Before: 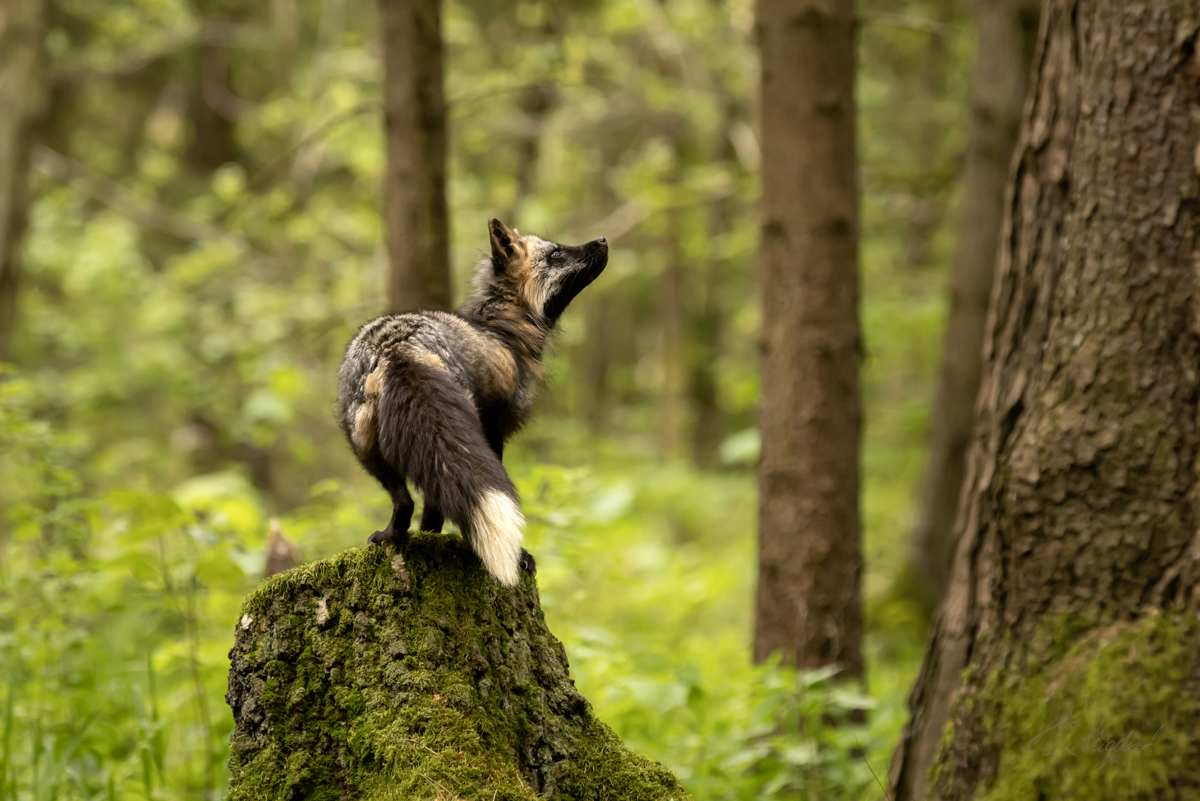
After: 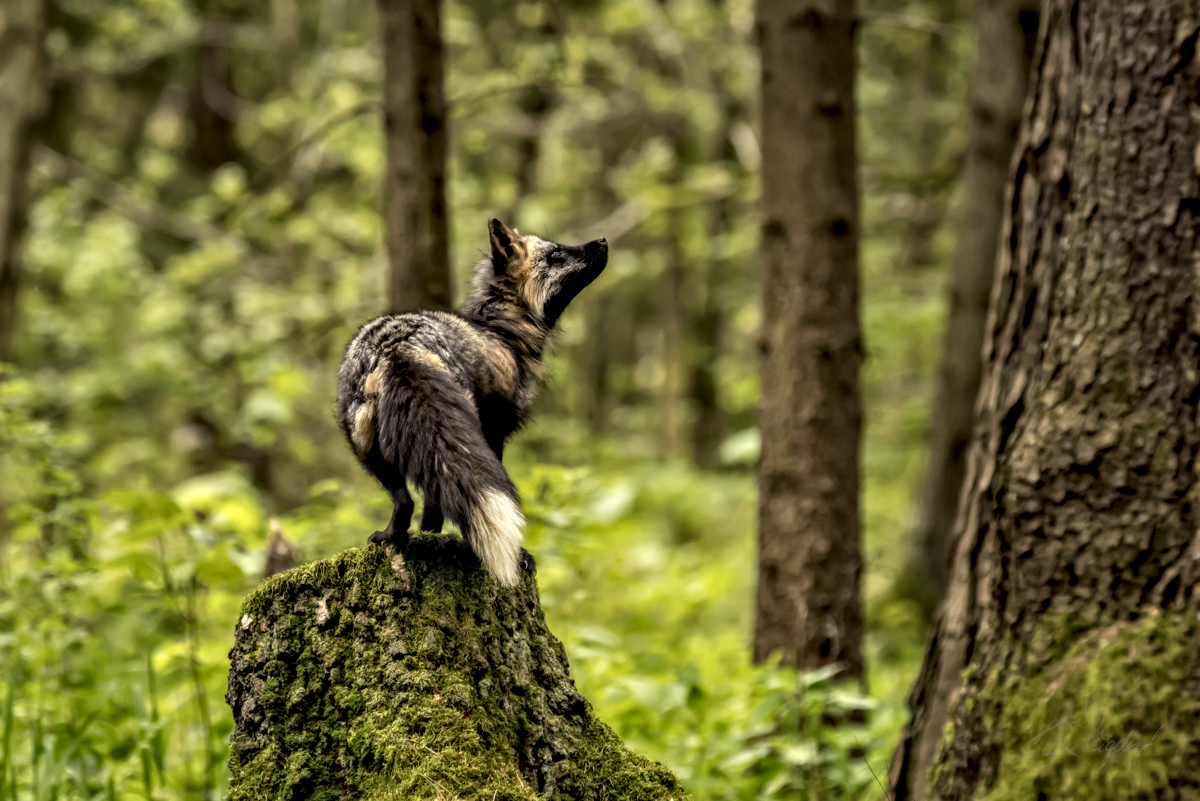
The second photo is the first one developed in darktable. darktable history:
graduated density: on, module defaults
color correction: highlights a* 0.207, highlights b* 2.7, shadows a* -0.874, shadows b* -4.78
contrast equalizer: y [[0.511, 0.558, 0.631, 0.632, 0.559, 0.512], [0.5 ×6], [0.507, 0.559, 0.627, 0.644, 0.647, 0.647], [0 ×6], [0 ×6]]
local contrast: highlights 0%, shadows 0%, detail 133%
